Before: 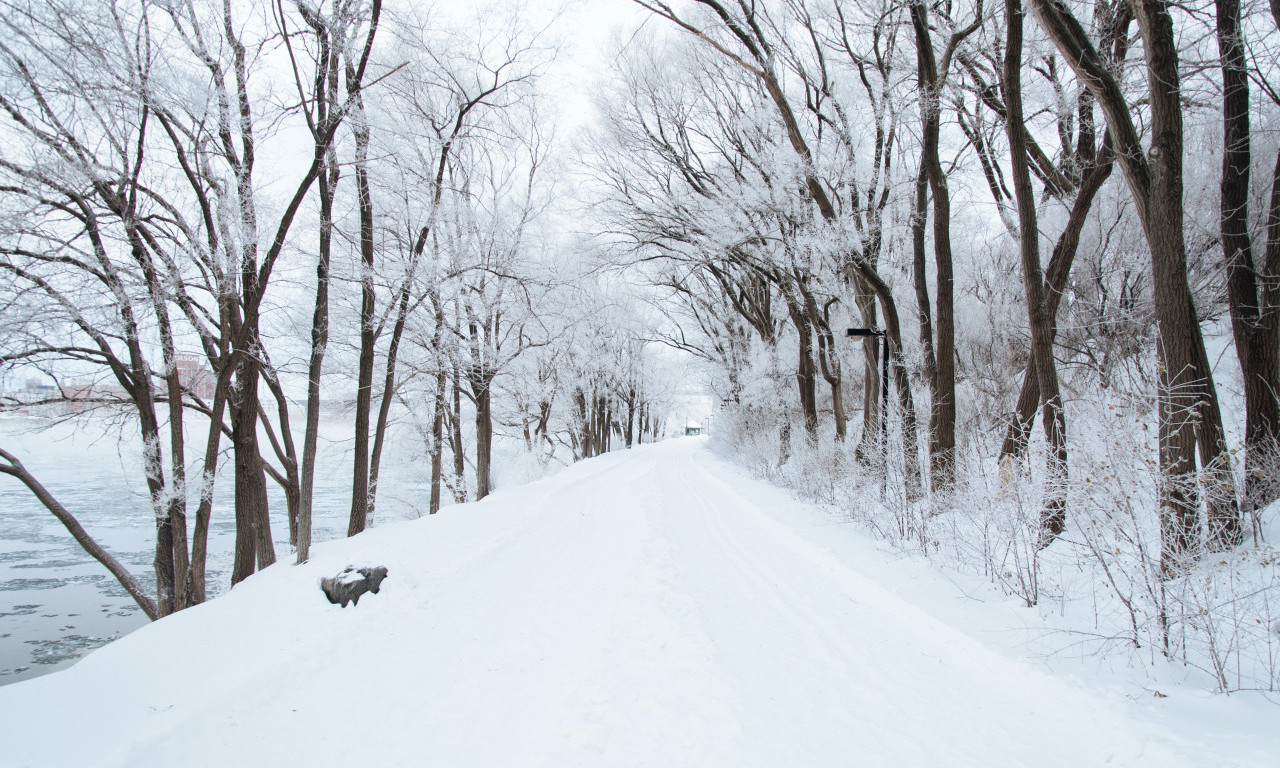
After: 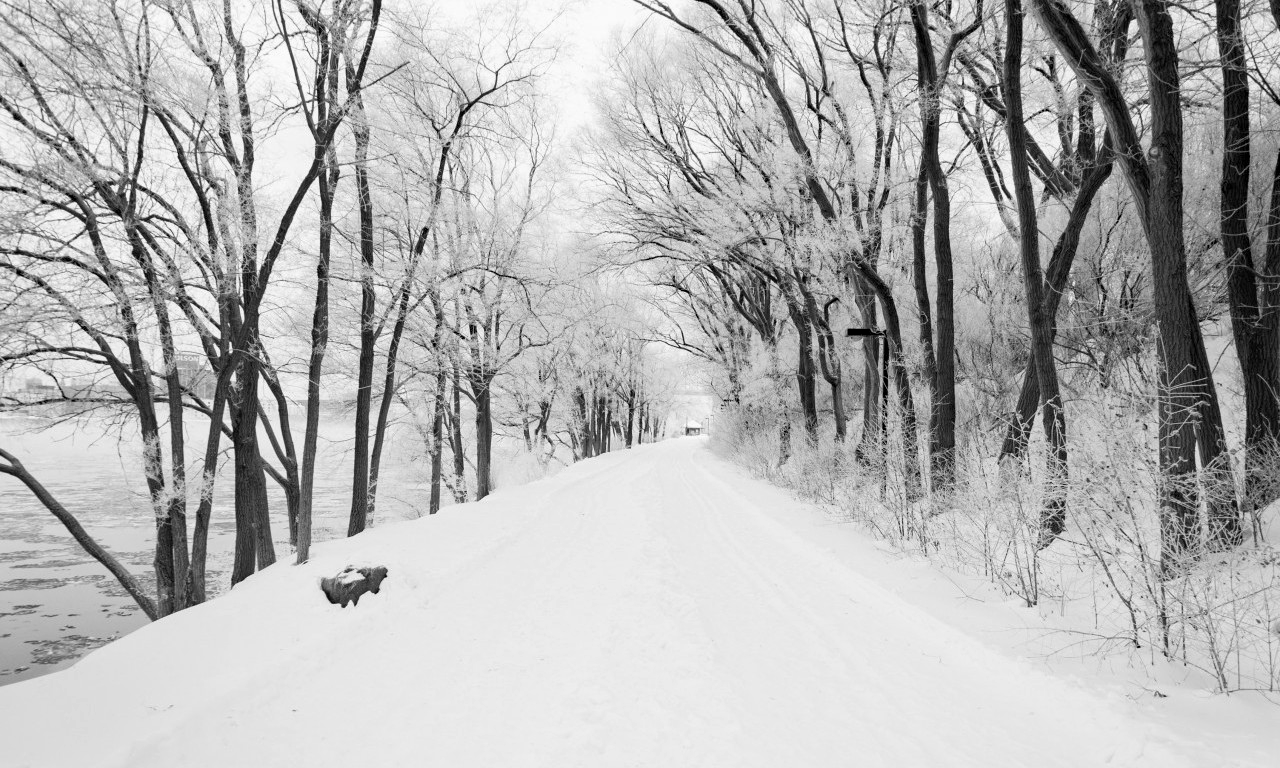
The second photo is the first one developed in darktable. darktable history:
haze removal: strength 0.292, distance 0.252, adaptive false
color zones: curves: ch1 [(0.309, 0.524) (0.41, 0.329) (0.508, 0.509)]; ch2 [(0.25, 0.457) (0.75, 0.5)]
exposure: black level correction 0.001, compensate highlight preservation false
color calibration: output gray [0.714, 0.278, 0, 0], illuminant custom, x 0.368, y 0.373, temperature 4348.01 K
